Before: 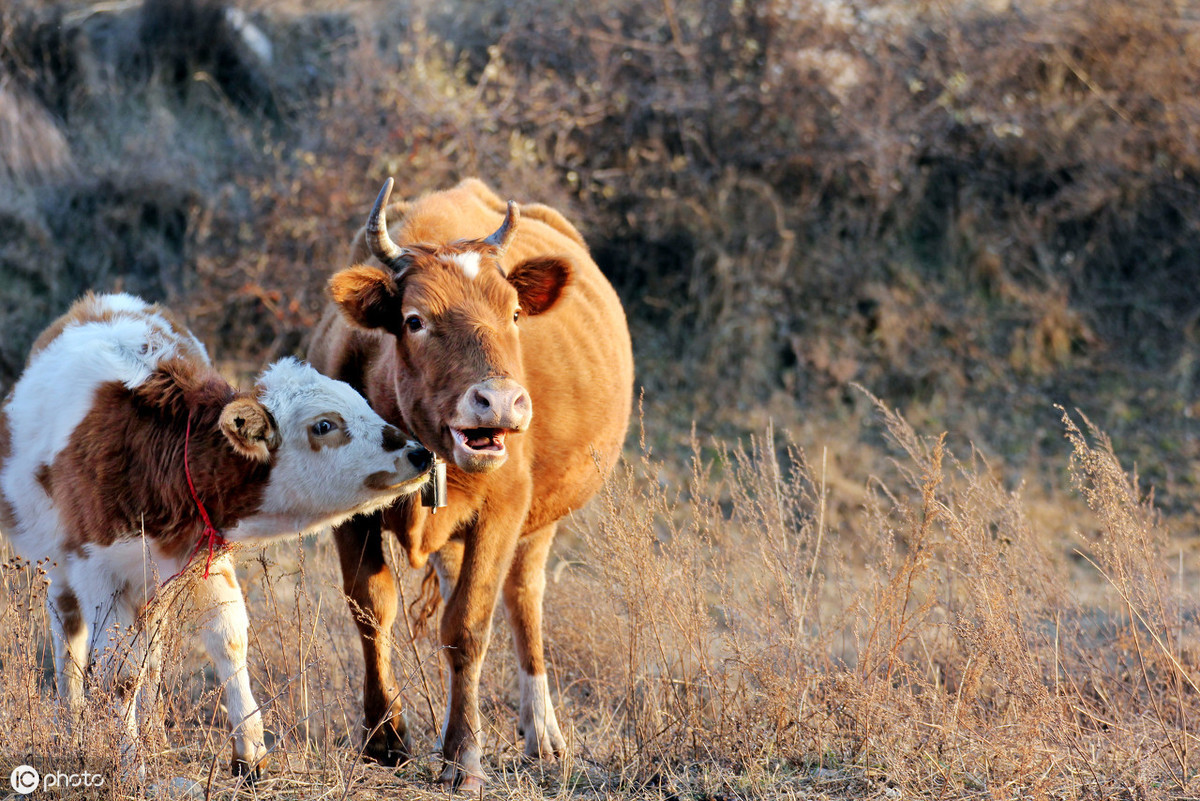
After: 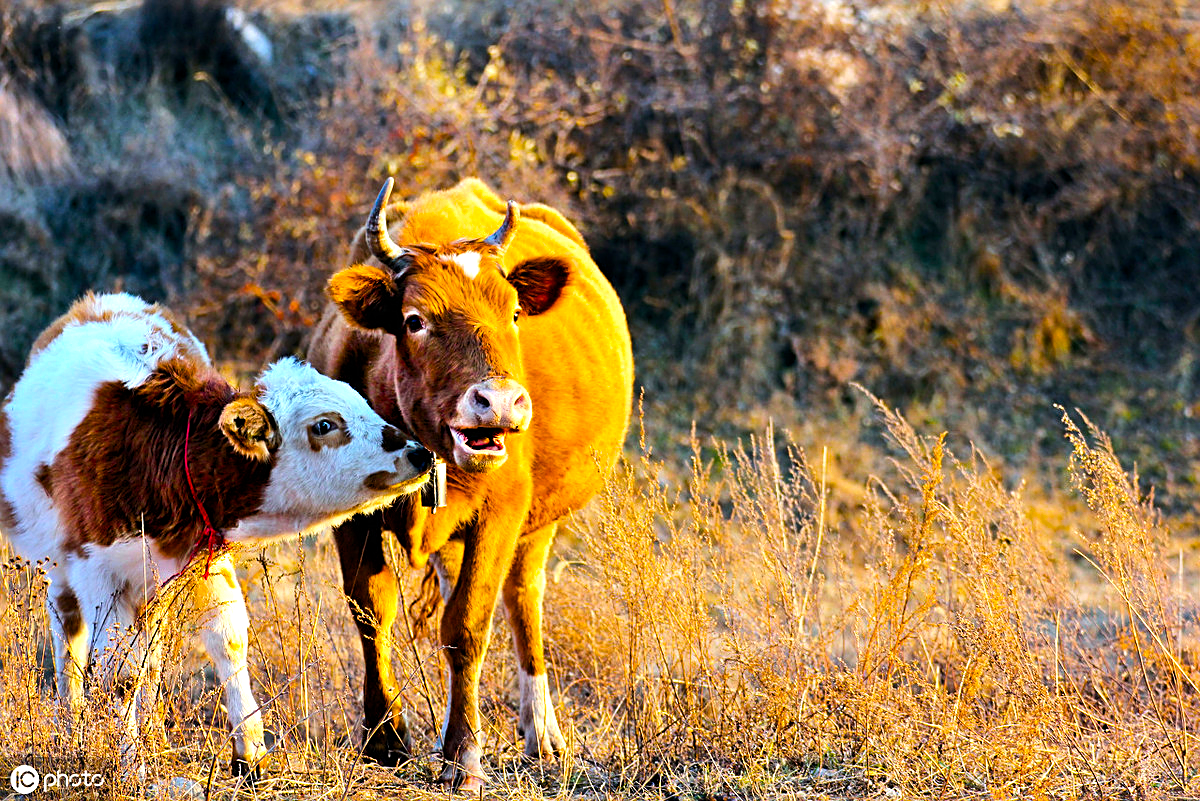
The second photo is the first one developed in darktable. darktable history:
tone equalizer: -8 EV -0.75 EV, -7 EV -0.7 EV, -6 EV -0.6 EV, -5 EV -0.4 EV, -3 EV 0.4 EV, -2 EV 0.6 EV, -1 EV 0.7 EV, +0 EV 0.75 EV, edges refinement/feathering 500, mask exposure compensation -1.57 EV, preserve details no
sharpen: on, module defaults
color balance rgb: perceptual saturation grading › global saturation 100%
